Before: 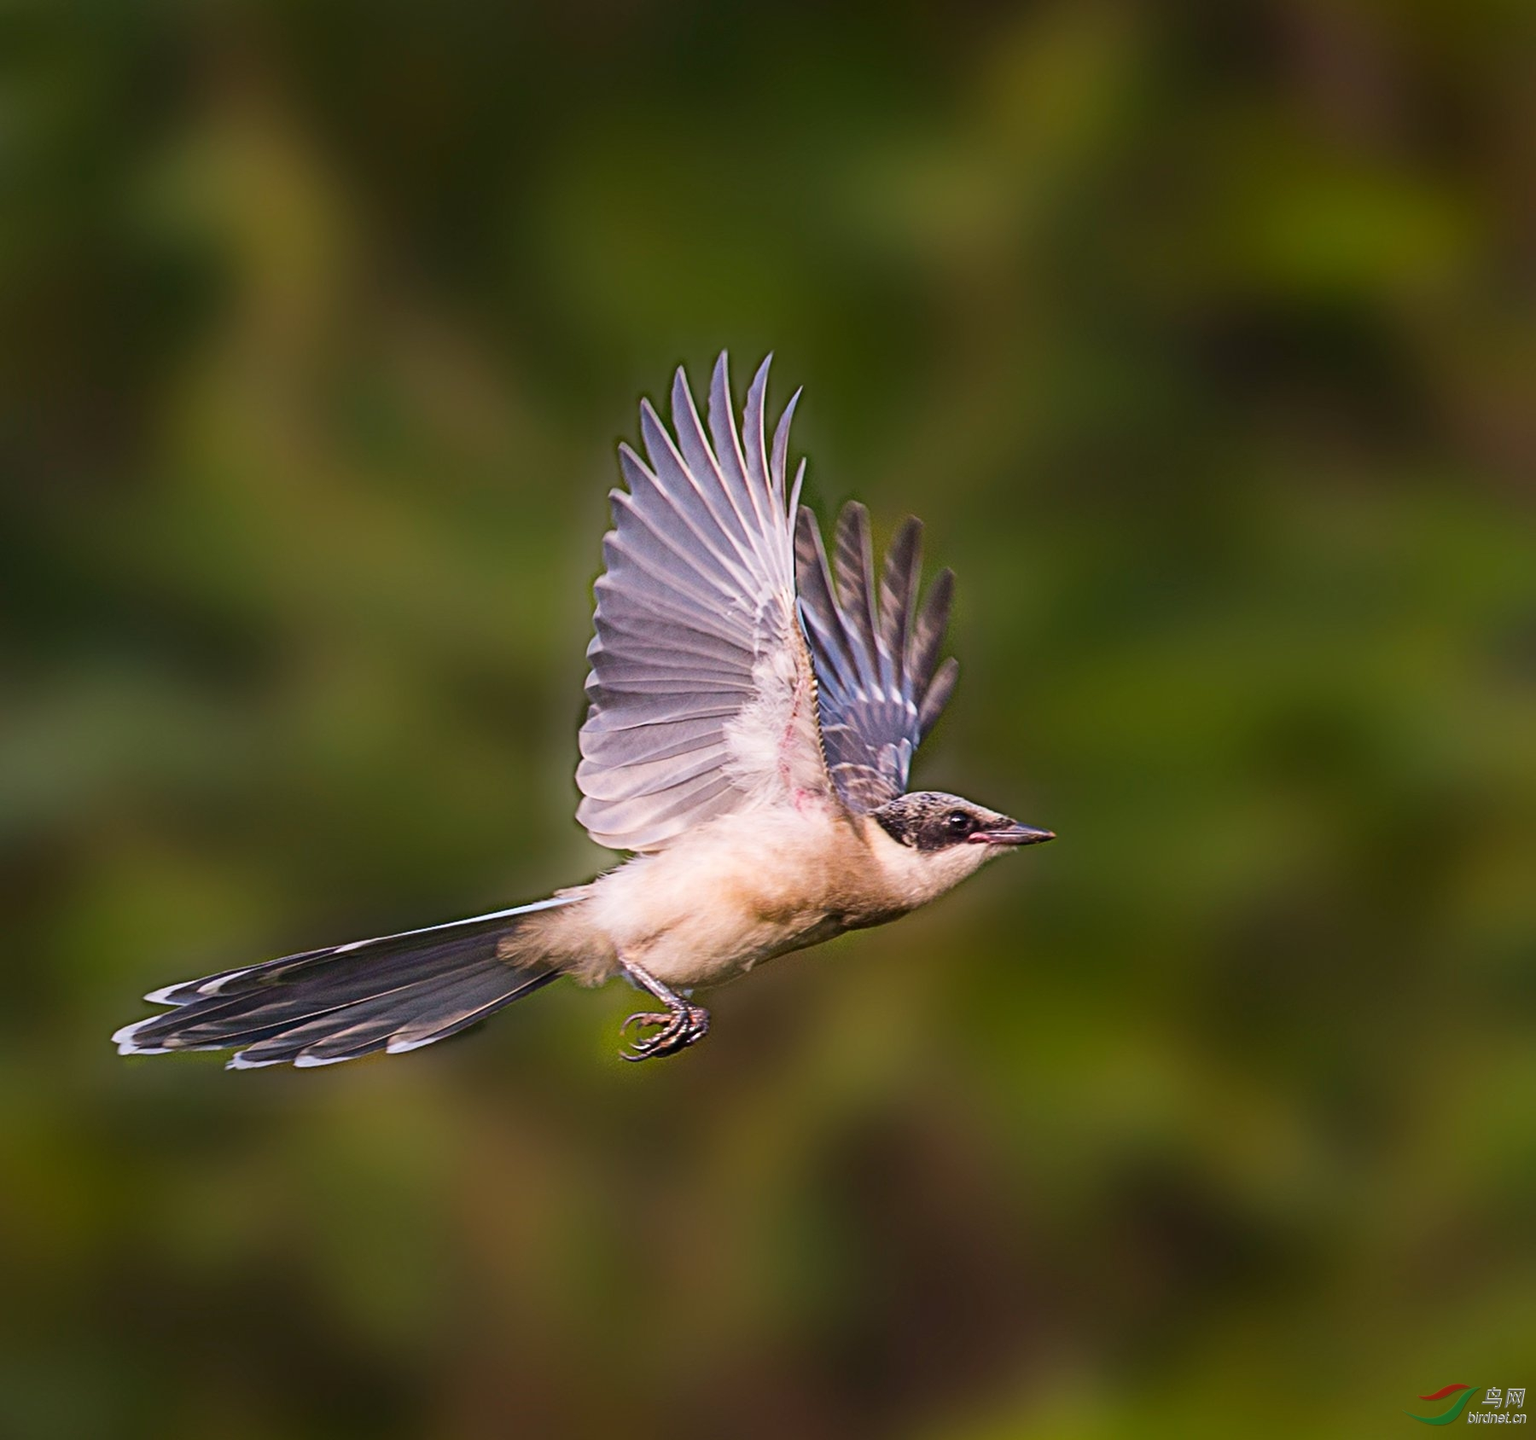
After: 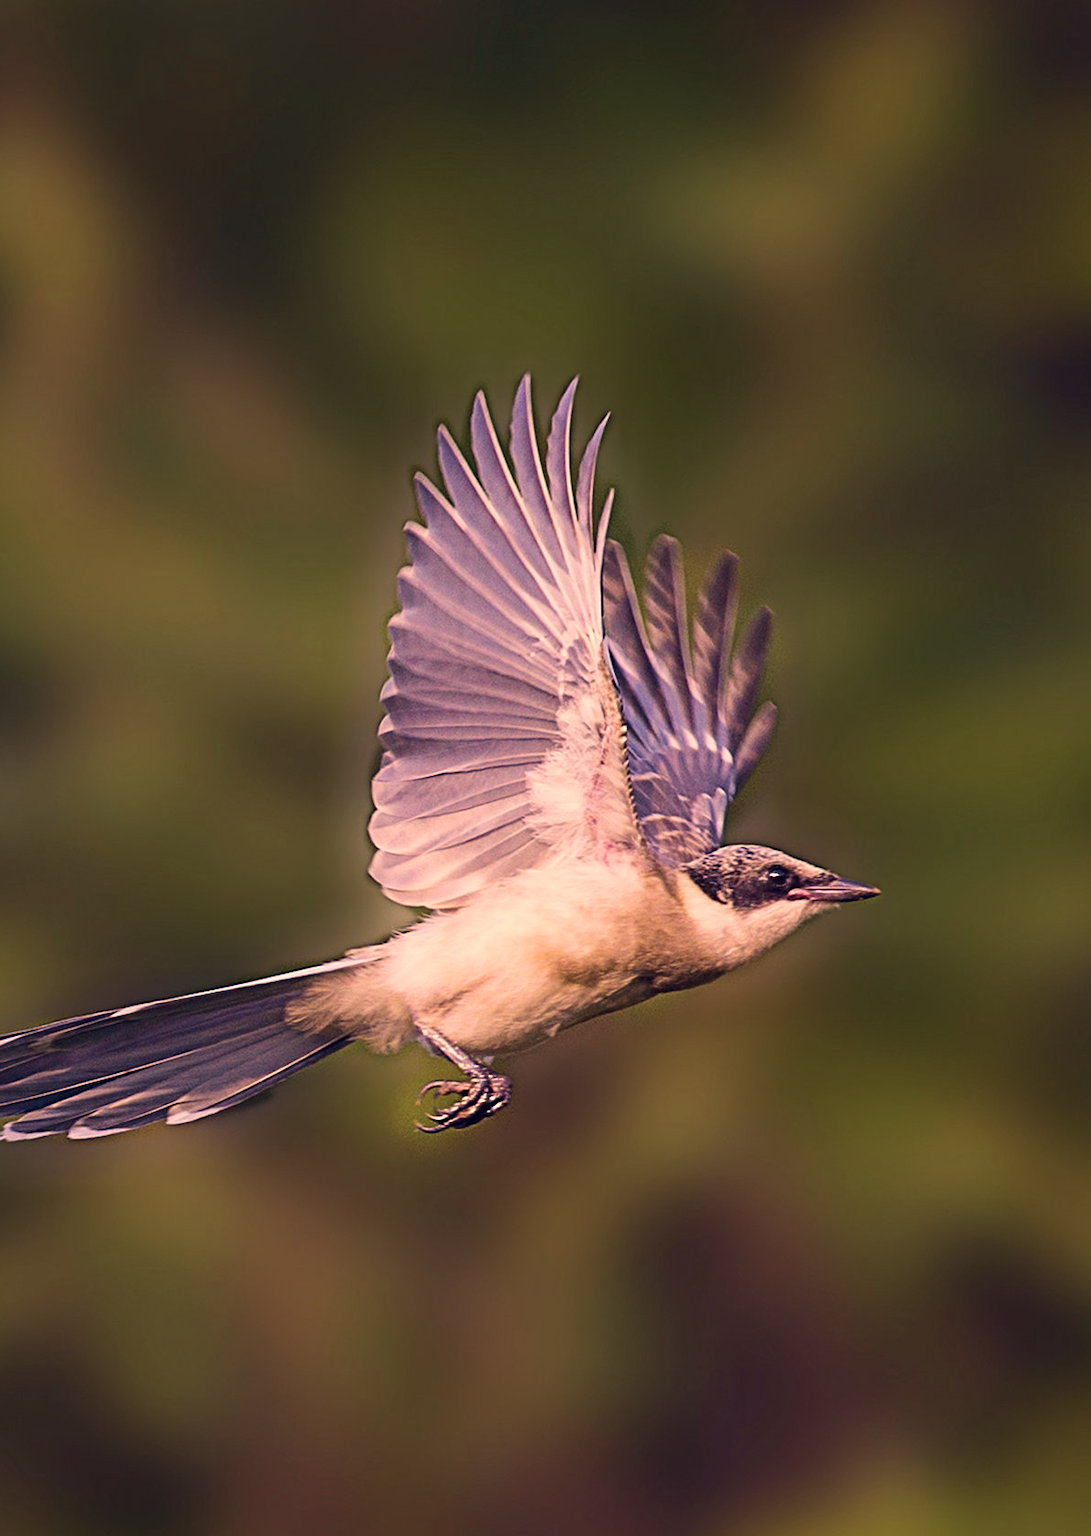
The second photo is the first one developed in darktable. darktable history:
sharpen: amount 0.2
velvia: strength 27%
white balance: emerald 1
crop and rotate: left 15.055%, right 18.278%
color correction: highlights a* 19.59, highlights b* 27.49, shadows a* 3.46, shadows b* -17.28, saturation 0.73
